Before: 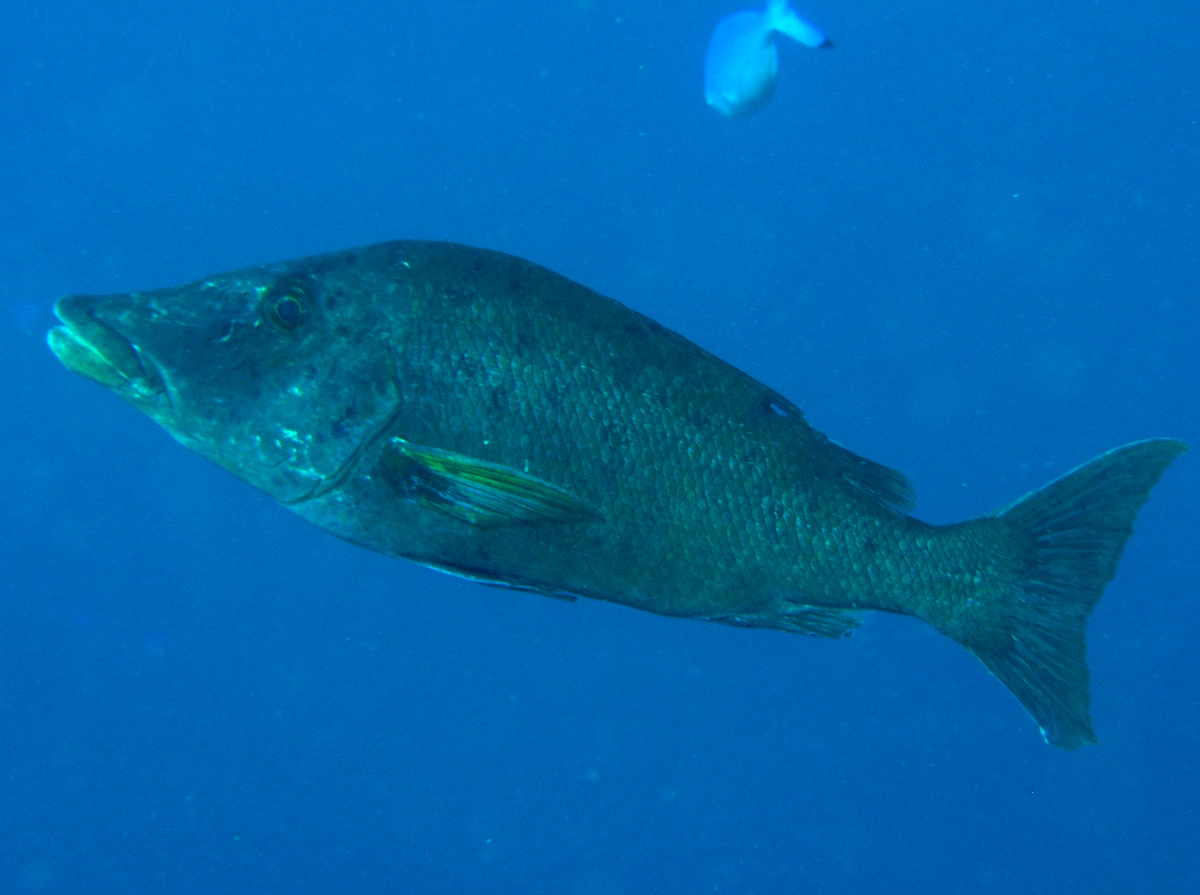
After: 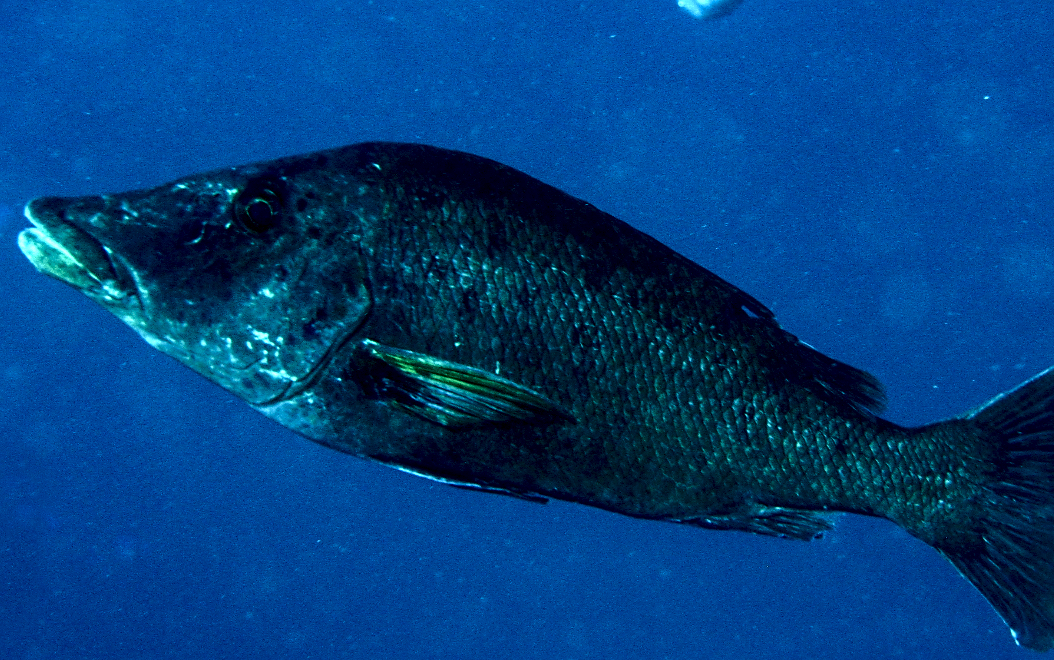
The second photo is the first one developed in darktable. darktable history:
crop and rotate: left 2.448%, top 10.989%, right 9.665%, bottom 15.159%
contrast brightness saturation: contrast 0.186, brightness -0.231, saturation 0.105
sharpen: on, module defaults
local contrast: shadows 165%, detail 224%
